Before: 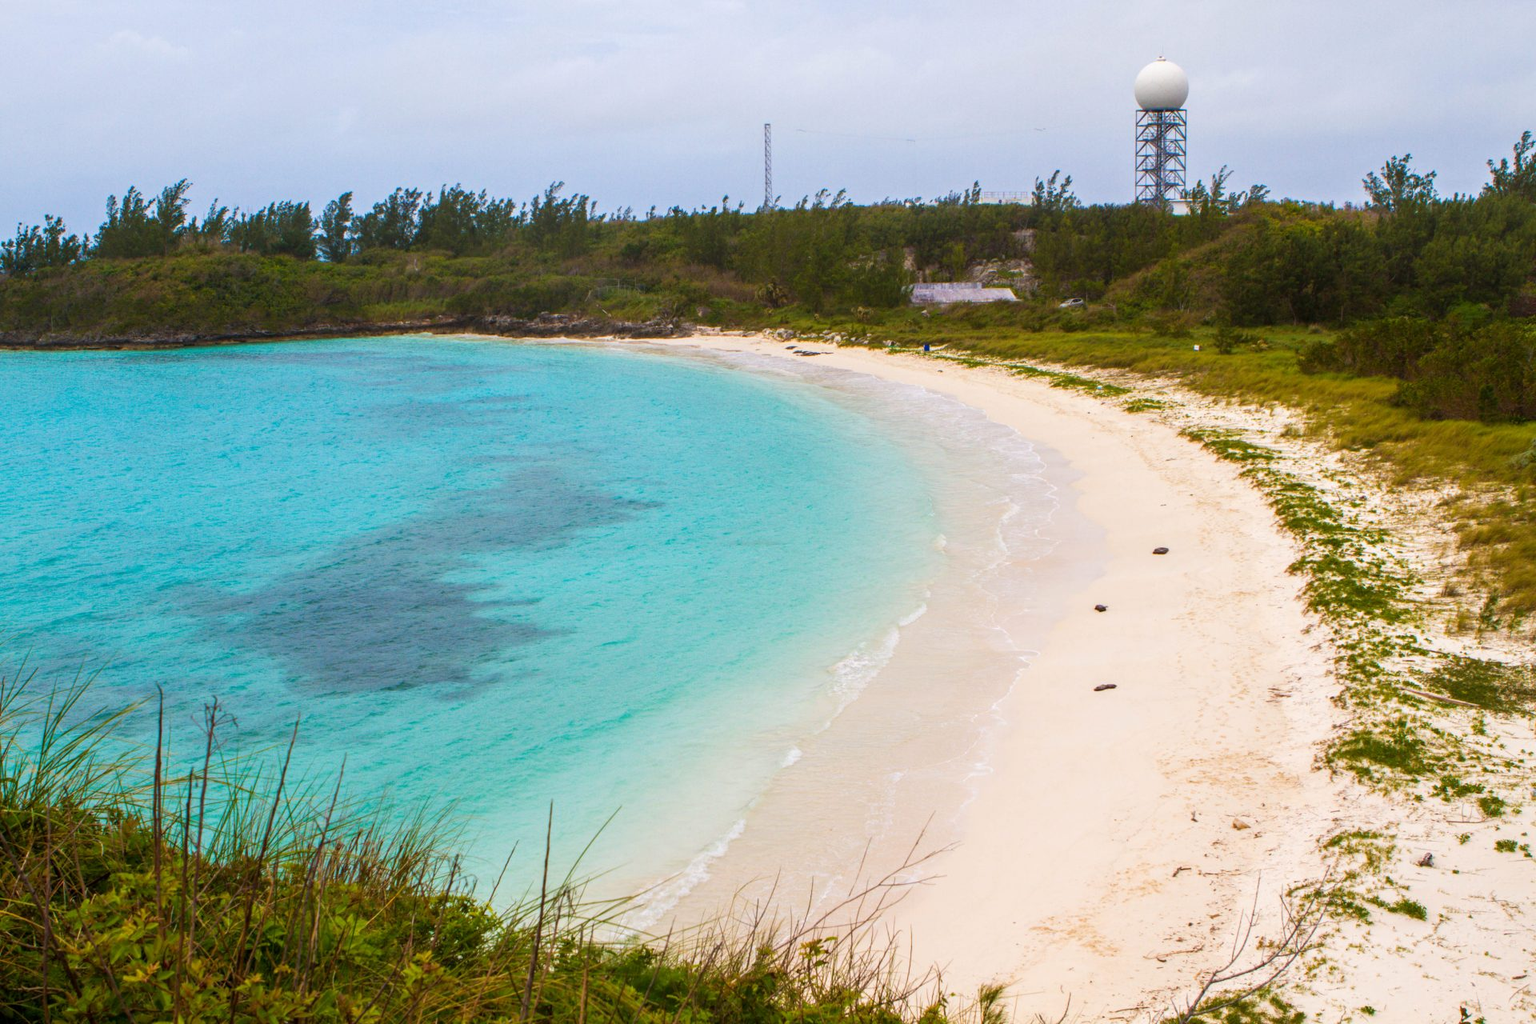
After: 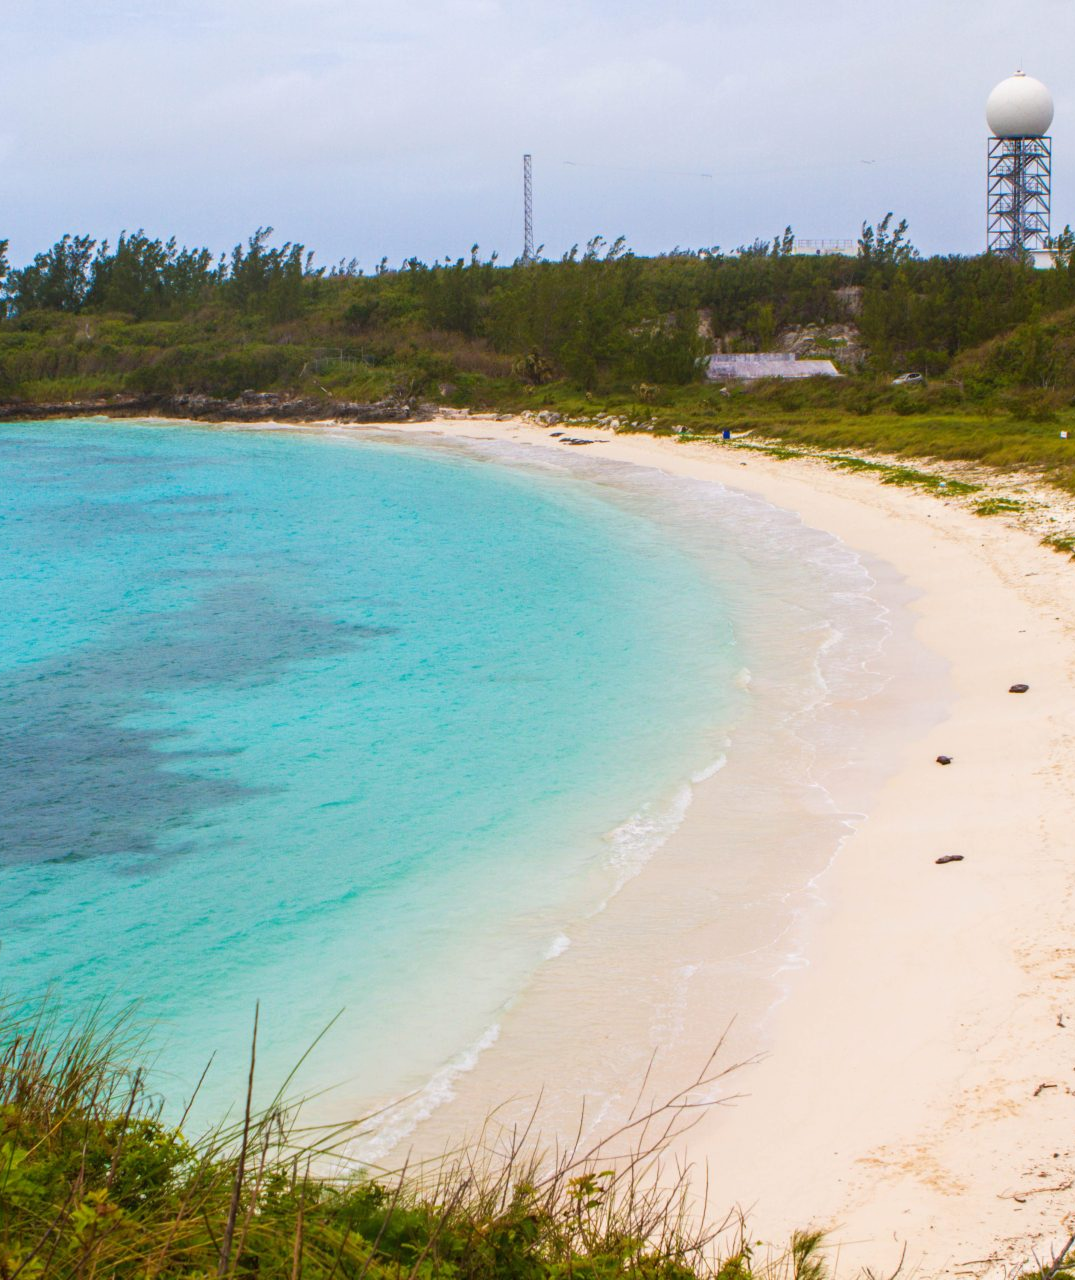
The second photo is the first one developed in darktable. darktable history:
local contrast: mode bilateral grid, contrast 99, coarseness 100, detail 90%, midtone range 0.2
crop and rotate: left 22.552%, right 21.45%
